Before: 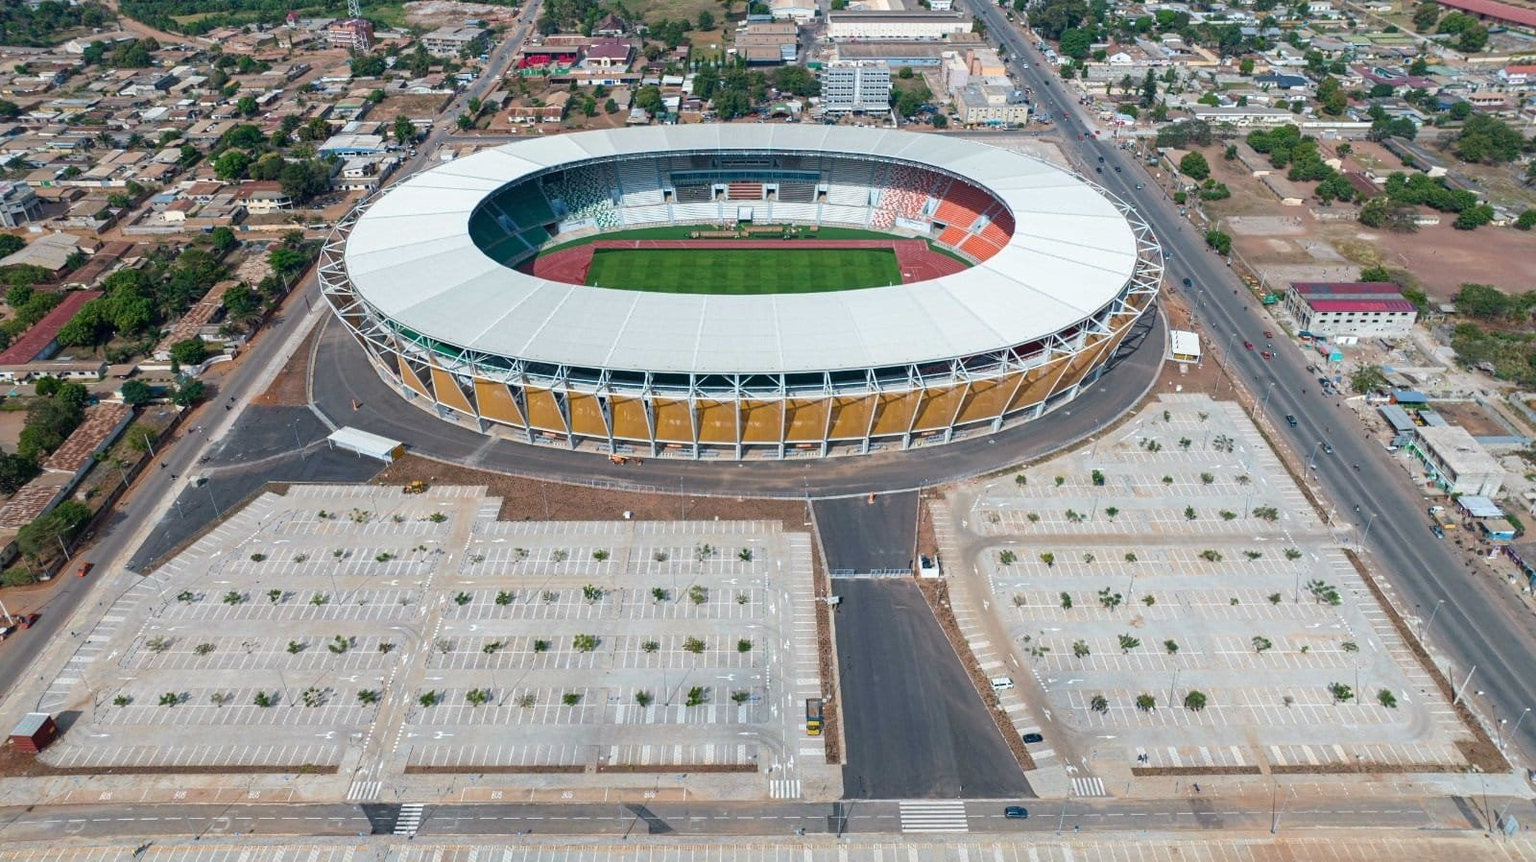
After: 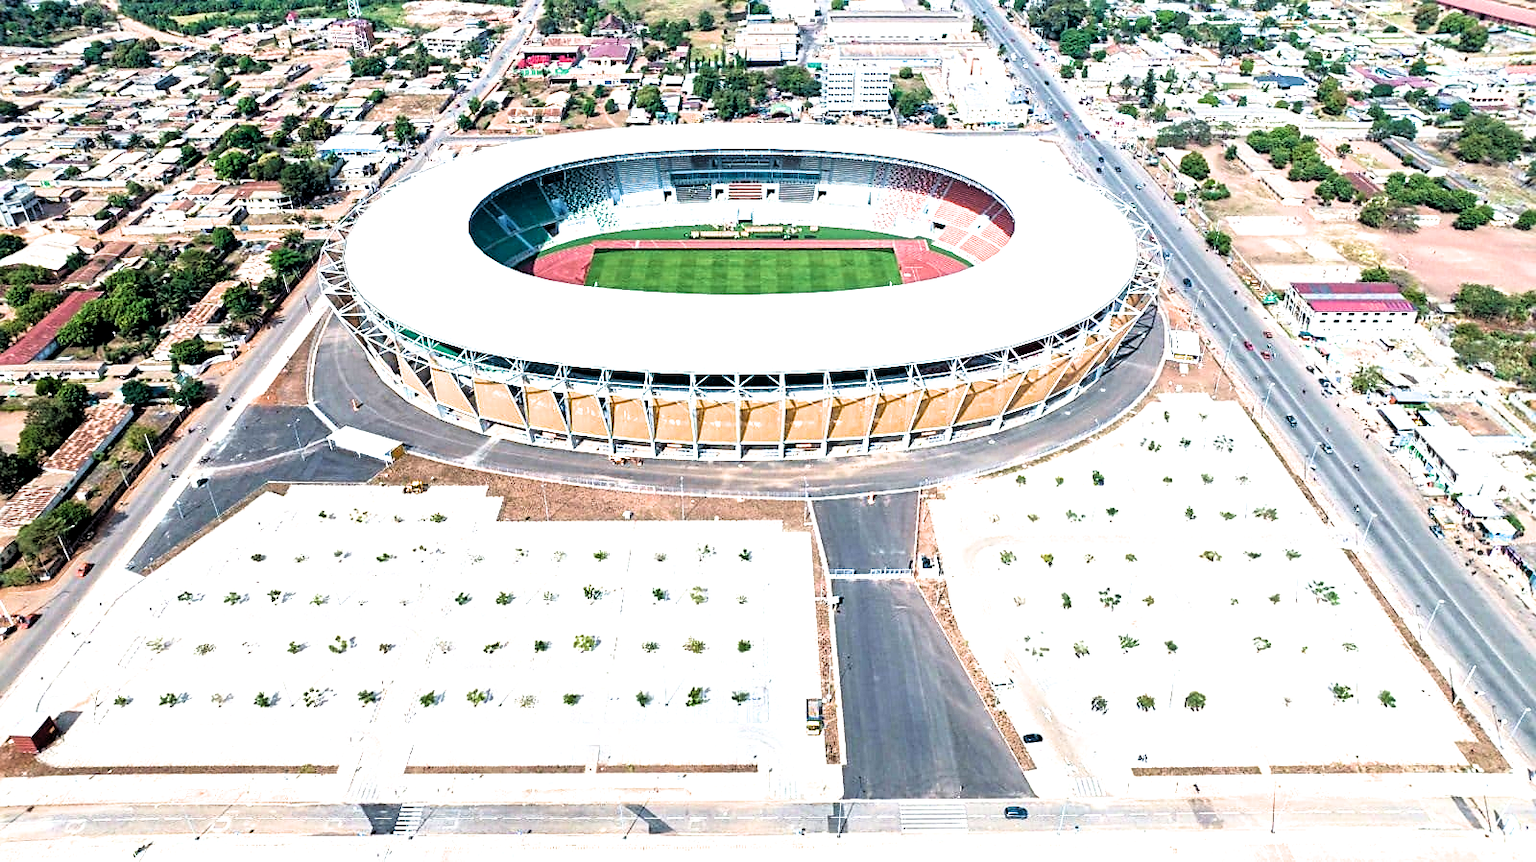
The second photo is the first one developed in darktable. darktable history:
exposure: black level correction 0, exposure 1.199 EV, compensate highlight preservation false
sharpen: radius 1.829, amount 0.41, threshold 1.623
velvia: on, module defaults
local contrast: mode bilateral grid, contrast 21, coarseness 50, detail 120%, midtone range 0.2
filmic rgb: black relative exposure -3.61 EV, white relative exposure 2.17 EV, hardness 3.62
